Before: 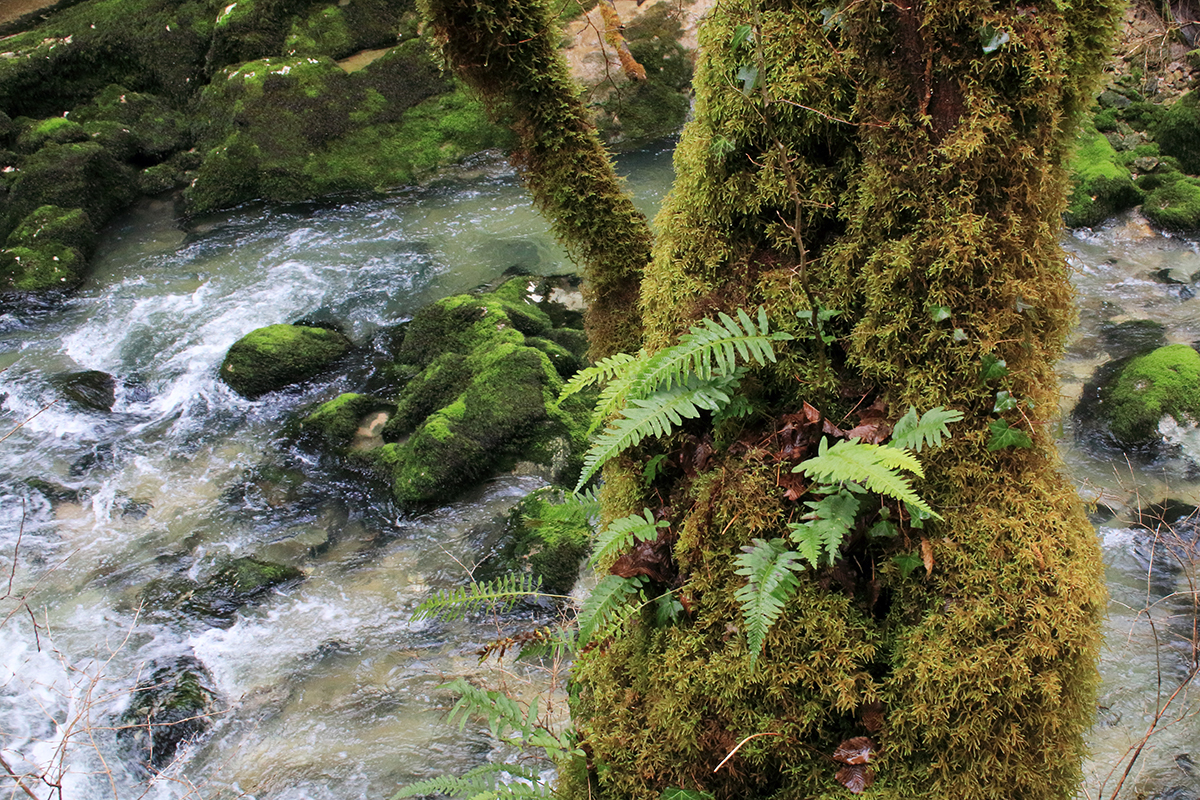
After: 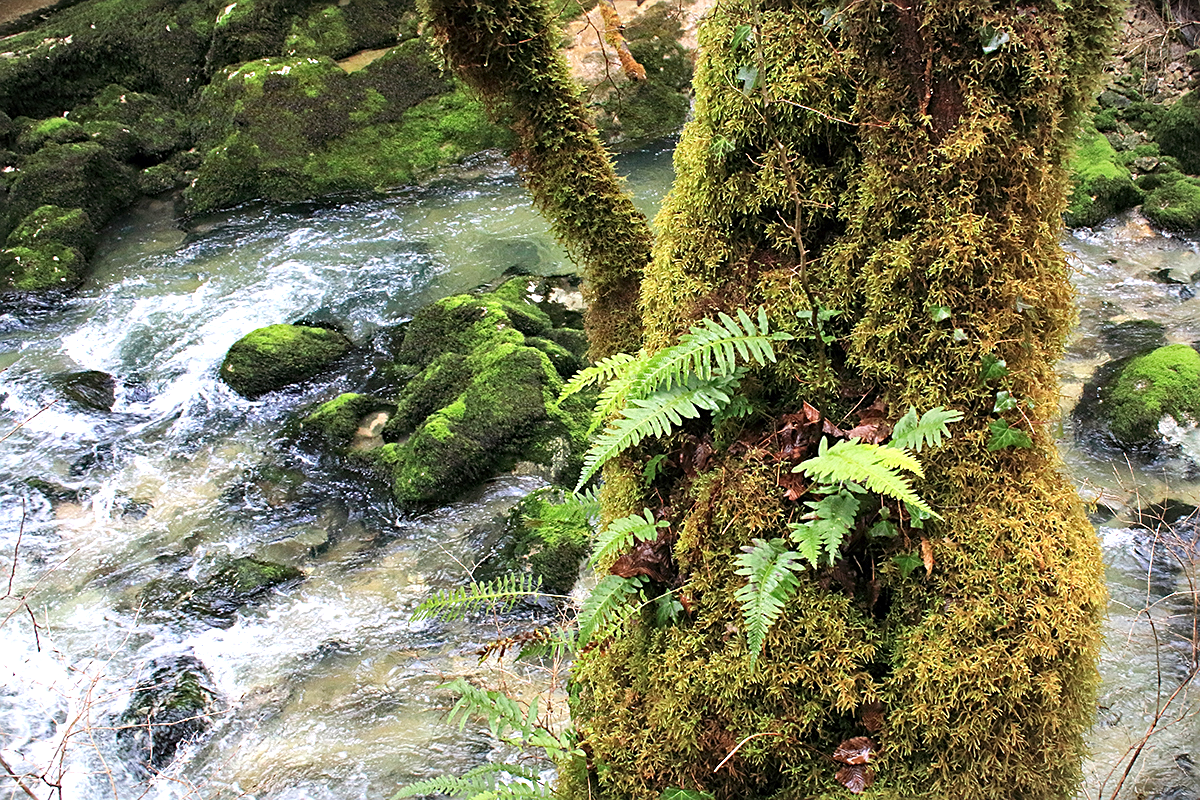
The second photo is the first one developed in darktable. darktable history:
haze removal: compatibility mode true, adaptive false
vignetting: fall-off start 97.77%, fall-off radius 100.01%, center (-0.076, 0.073), width/height ratio 1.365
sharpen: on, module defaults
exposure: compensate exposure bias true, compensate highlight preservation false
